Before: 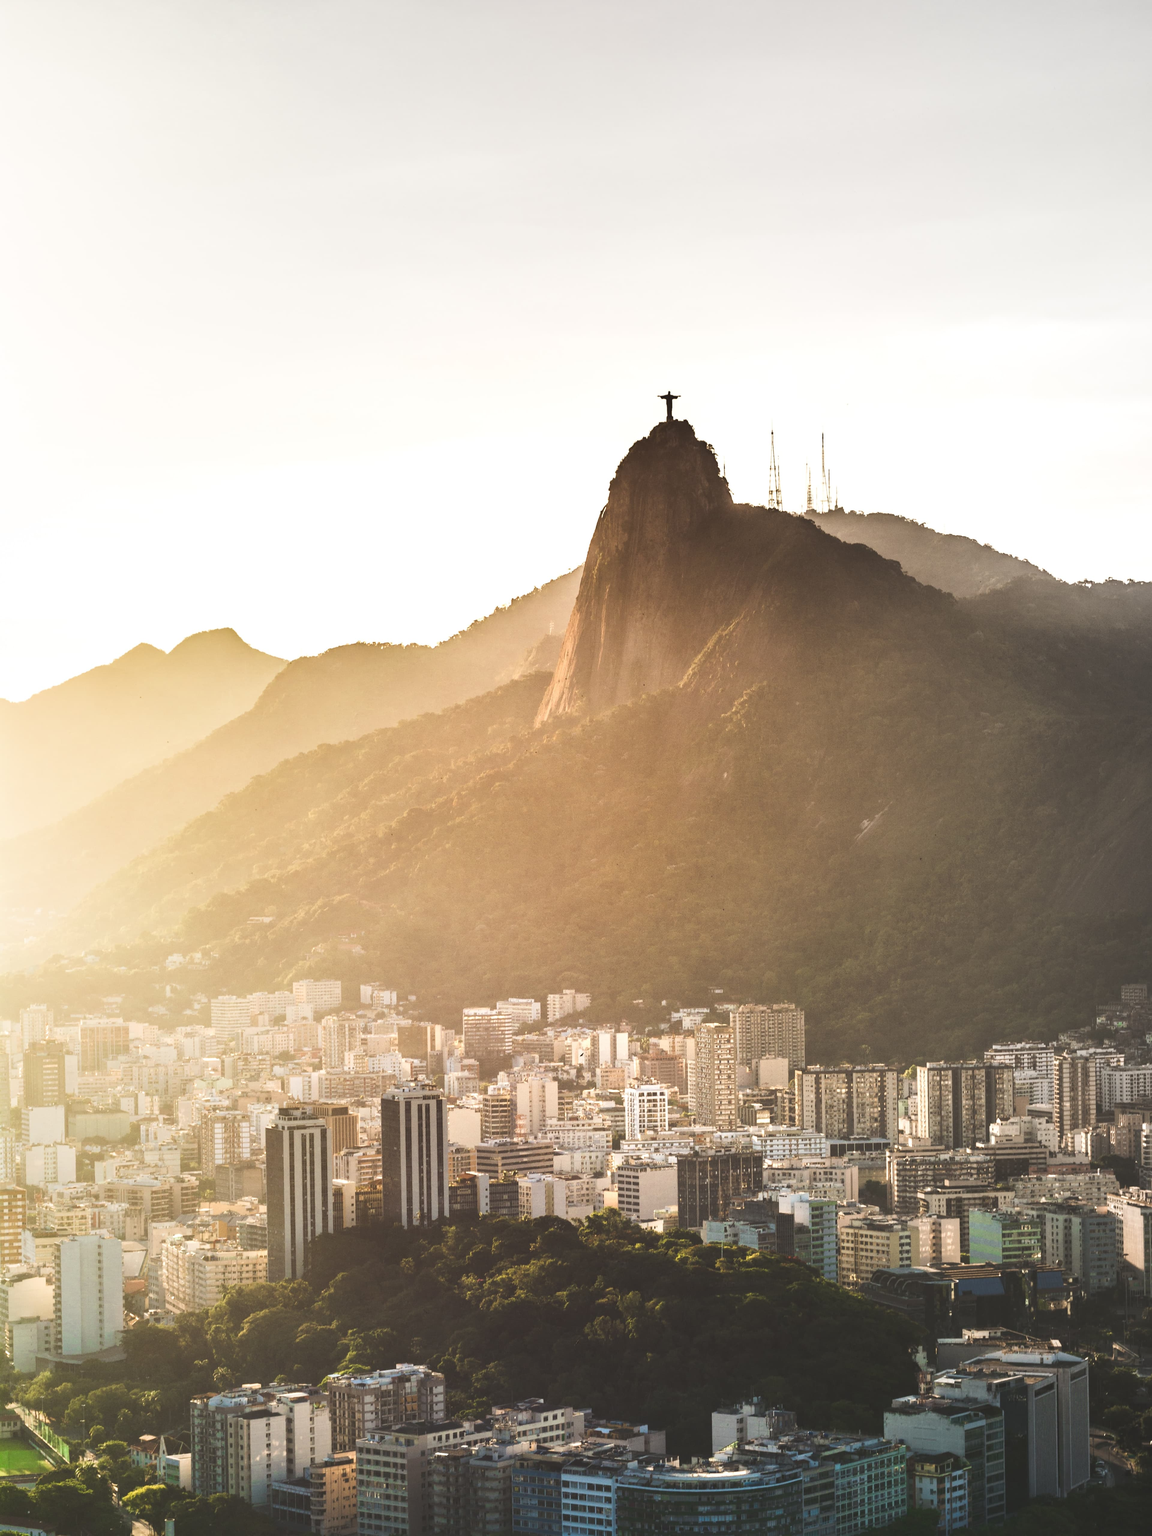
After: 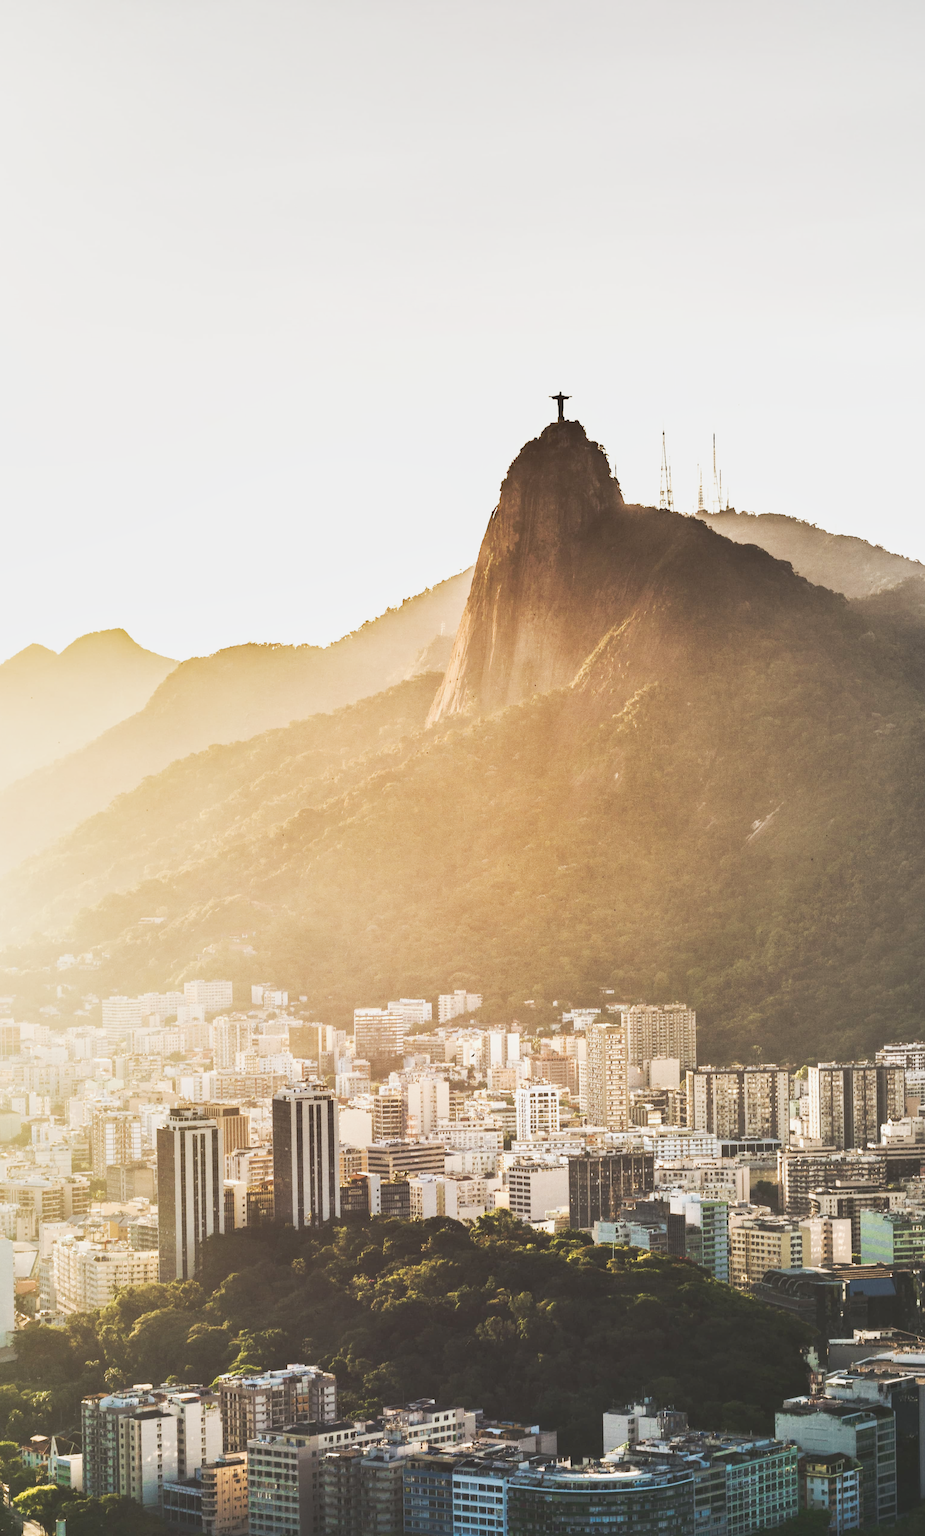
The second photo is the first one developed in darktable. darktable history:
contrast equalizer: octaves 7, y [[0.524 ×6], [0.512 ×6], [0.379 ×6], [0 ×6], [0 ×6]]
local contrast: highlights 103%, shadows 102%, detail 119%, midtone range 0.2
crop and rotate: left 9.493%, right 10.137%
tone curve: curves: ch0 [(0, 0.026) (0.181, 0.223) (0.405, 0.46) (0.456, 0.528) (0.634, 0.728) (0.877, 0.89) (0.984, 0.935)]; ch1 [(0, 0) (0.443, 0.43) (0.492, 0.488) (0.566, 0.579) (0.595, 0.625) (0.65, 0.657) (0.696, 0.725) (1, 1)]; ch2 [(0, 0) (0.33, 0.301) (0.421, 0.443) (0.447, 0.489) (0.495, 0.494) (0.537, 0.57) (0.586, 0.591) (0.663, 0.686) (1, 1)], preserve colors none
